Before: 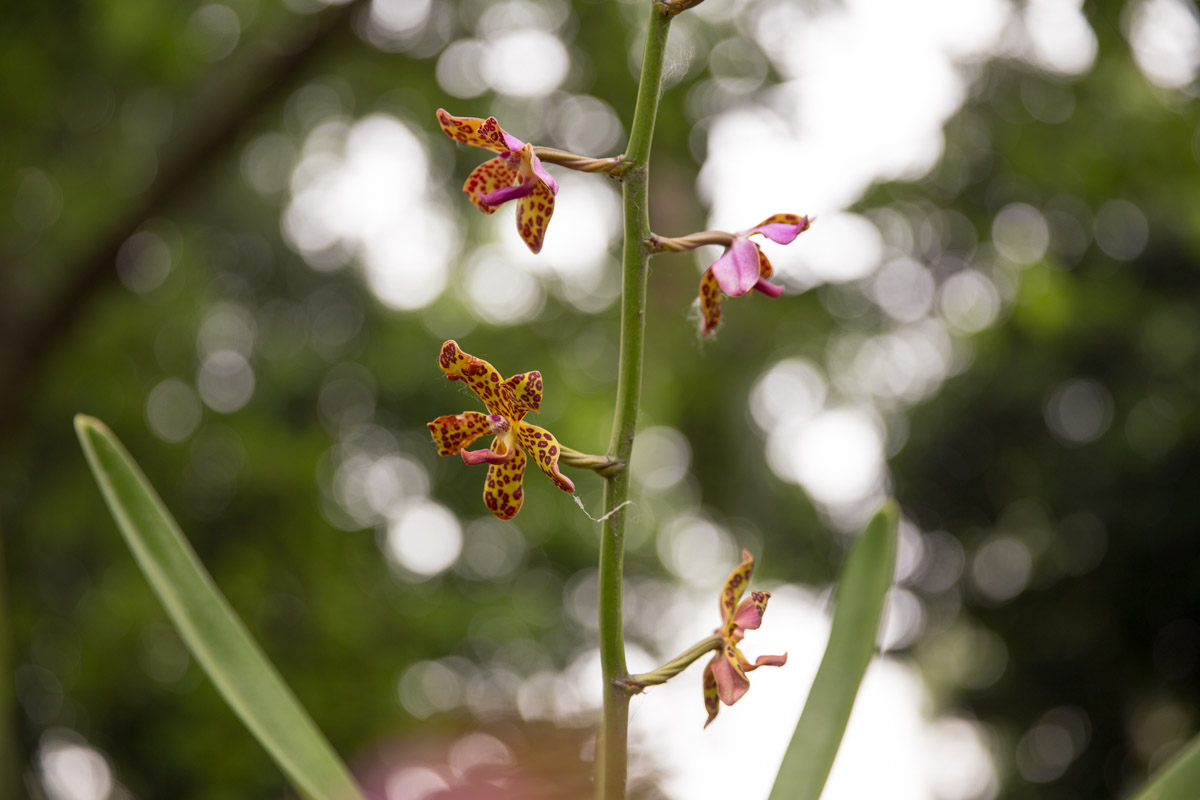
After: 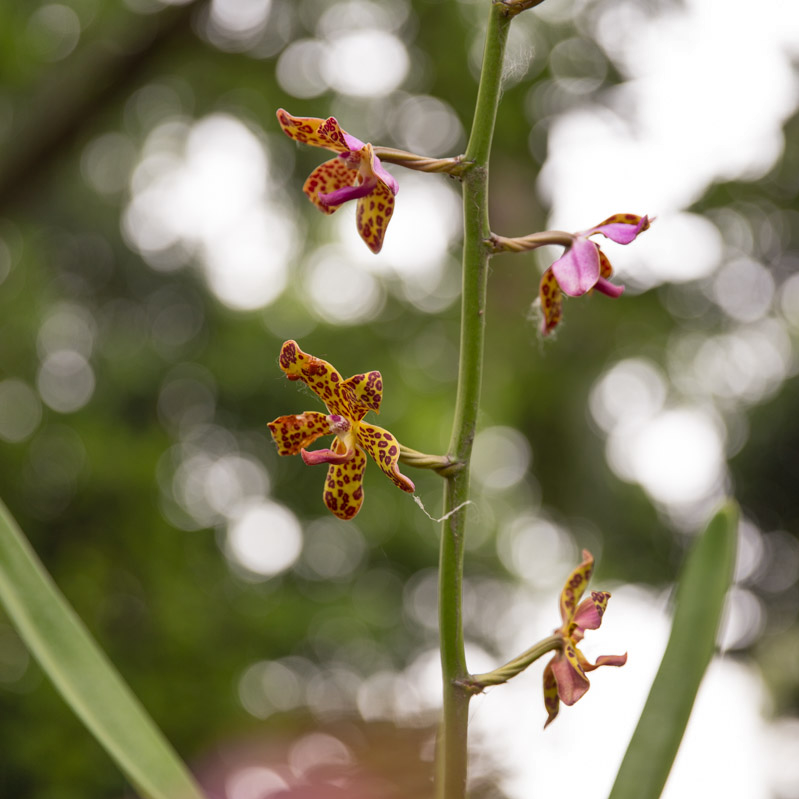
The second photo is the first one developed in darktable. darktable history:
crop and rotate: left 13.342%, right 19.991%
shadows and highlights: soften with gaussian
